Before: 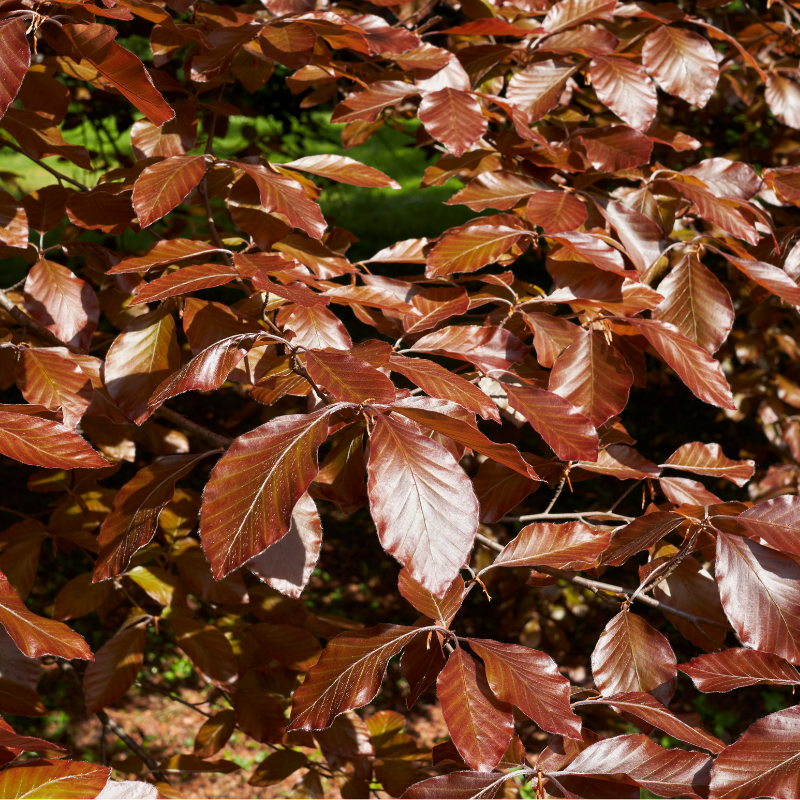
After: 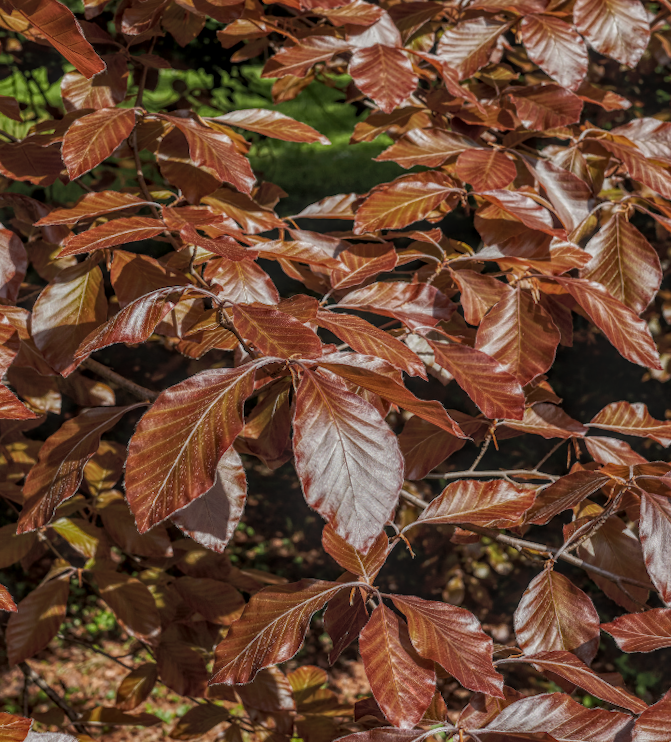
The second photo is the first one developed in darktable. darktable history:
local contrast: highlights 20%, shadows 30%, detail 200%, midtone range 0.2
rotate and perspective: rotation 0.8°, automatic cropping off
color correction: saturation 0.8
crop: left 9.807%, top 6.259%, right 7.334%, bottom 2.177%
